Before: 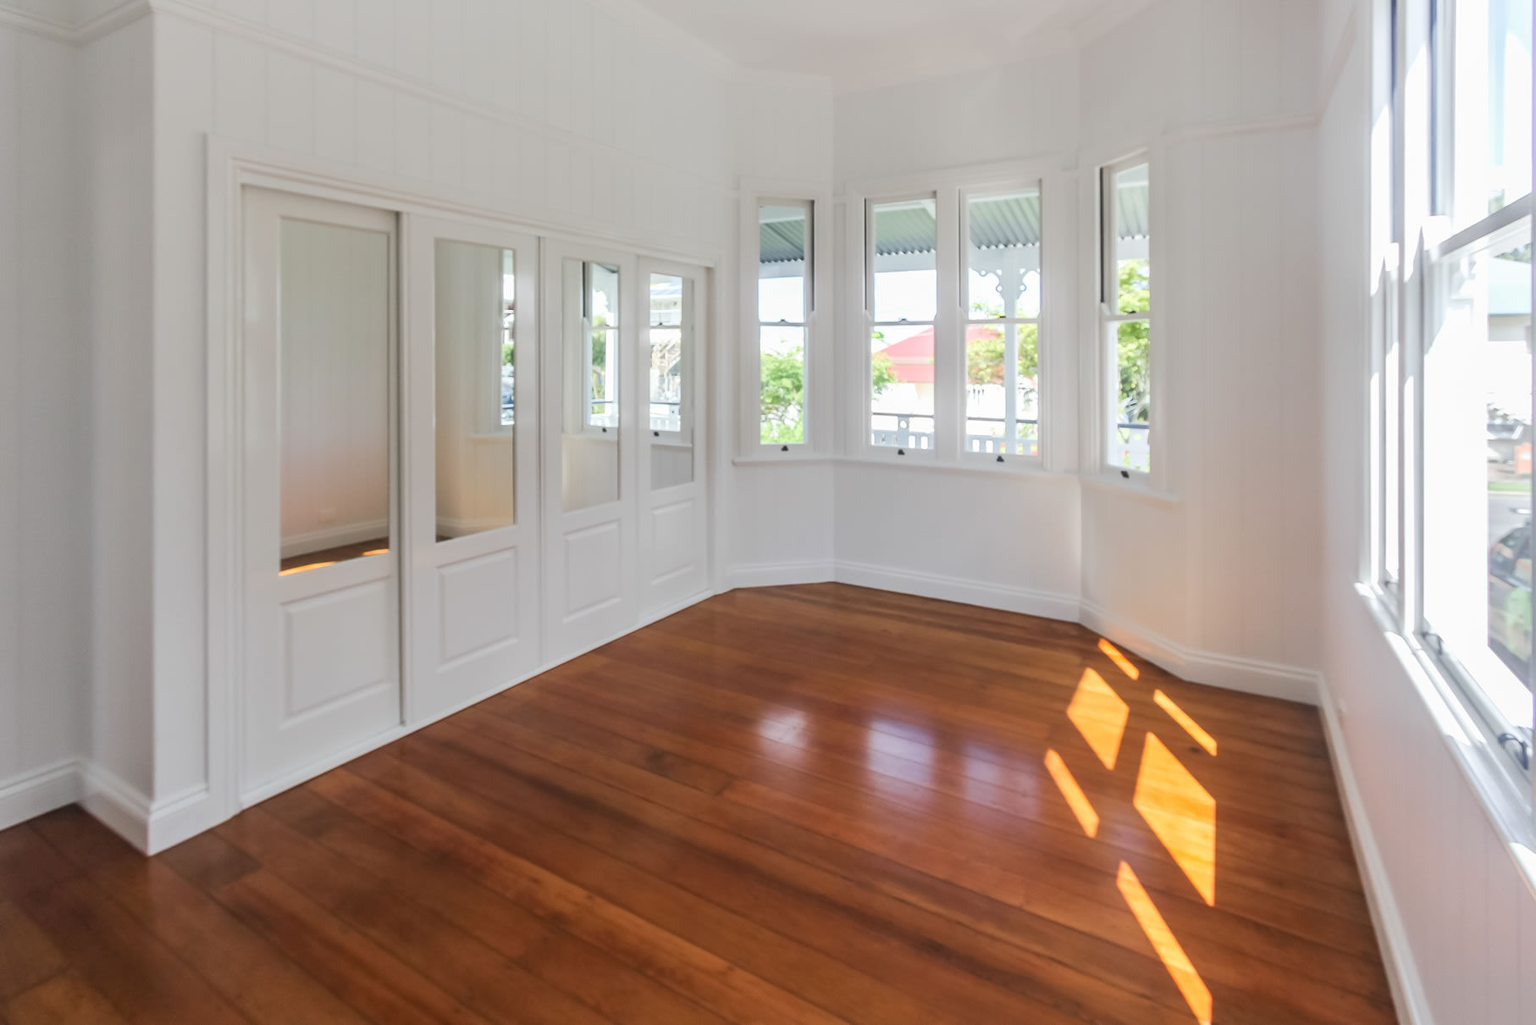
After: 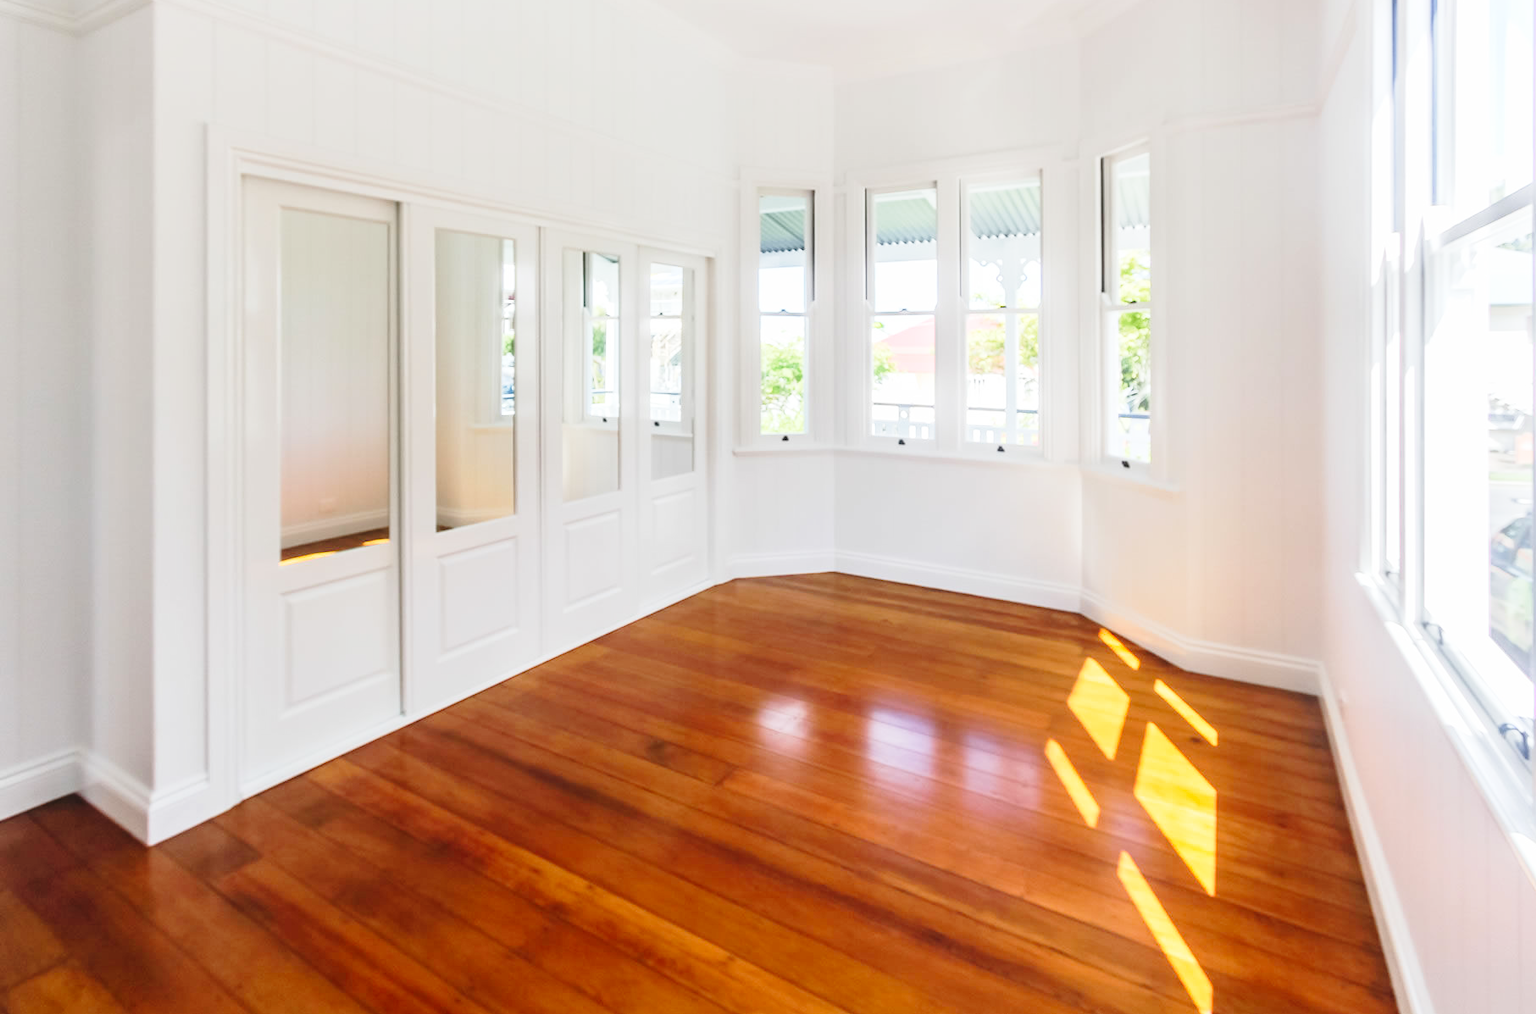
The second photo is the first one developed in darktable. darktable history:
crop: top 1.049%, right 0.001%
base curve: curves: ch0 [(0, 0) (0.028, 0.03) (0.121, 0.232) (0.46, 0.748) (0.859, 0.968) (1, 1)], preserve colors none
contrast brightness saturation: contrast 0.04, saturation 0.16
